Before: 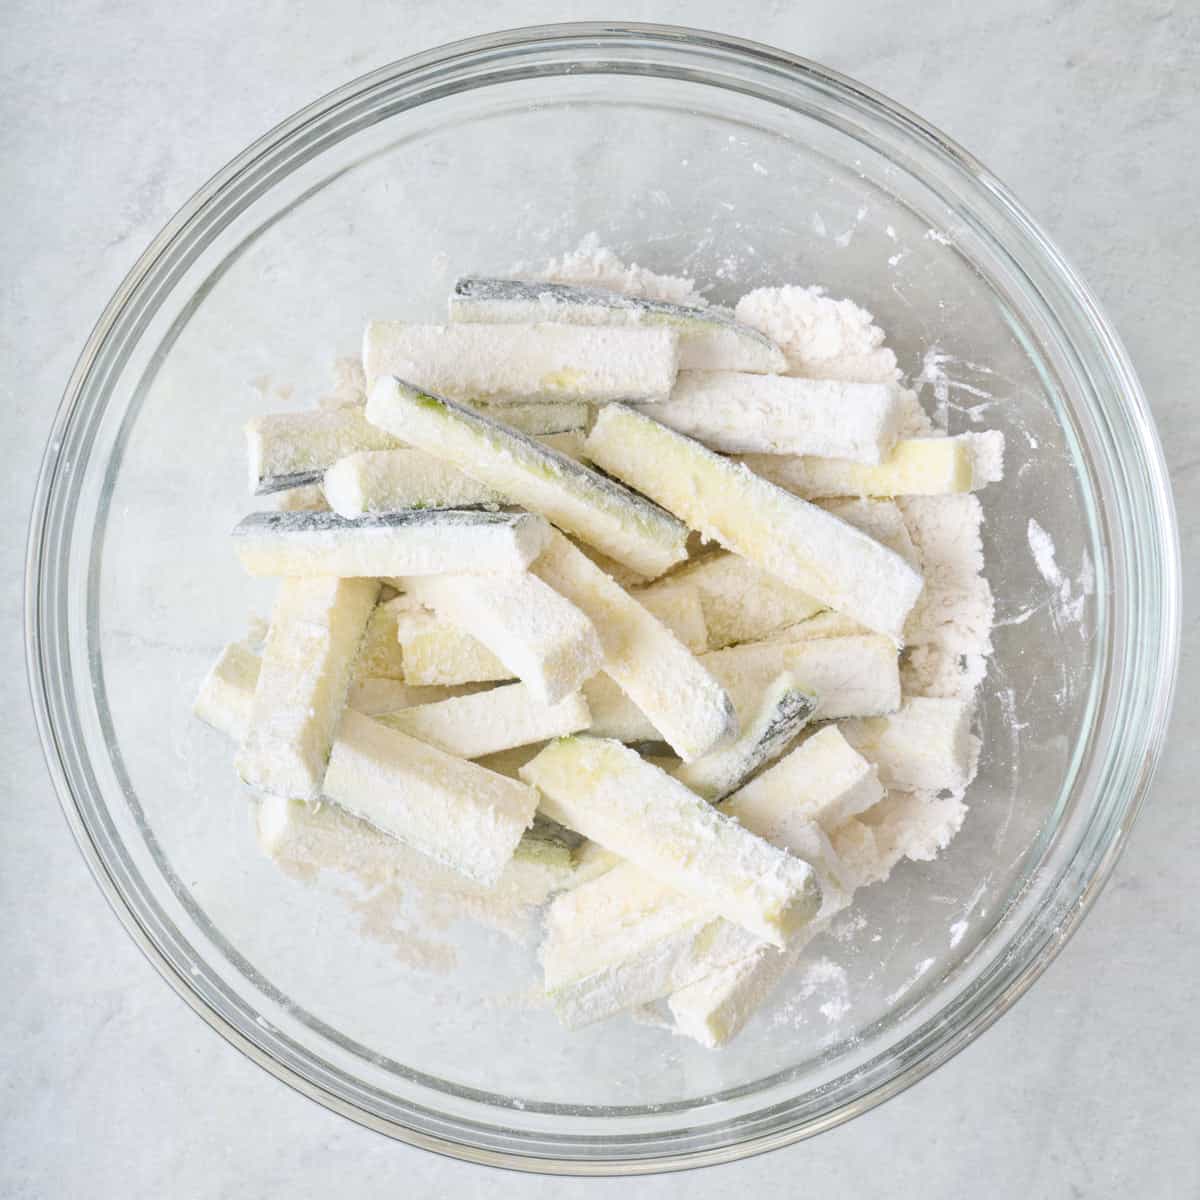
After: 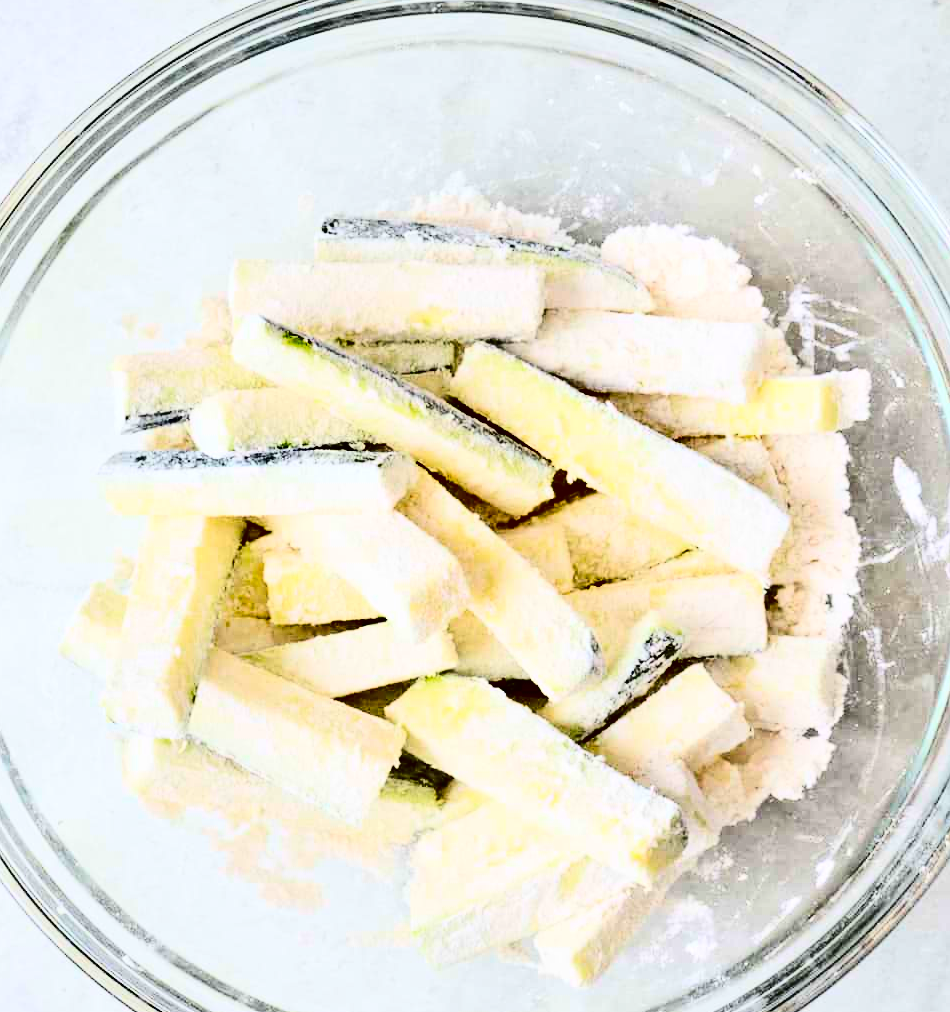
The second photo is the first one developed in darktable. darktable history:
crop: left 11.233%, top 5.136%, right 9.573%, bottom 10.51%
contrast brightness saturation: contrast 0.774, brightness -0.991, saturation 0.998
